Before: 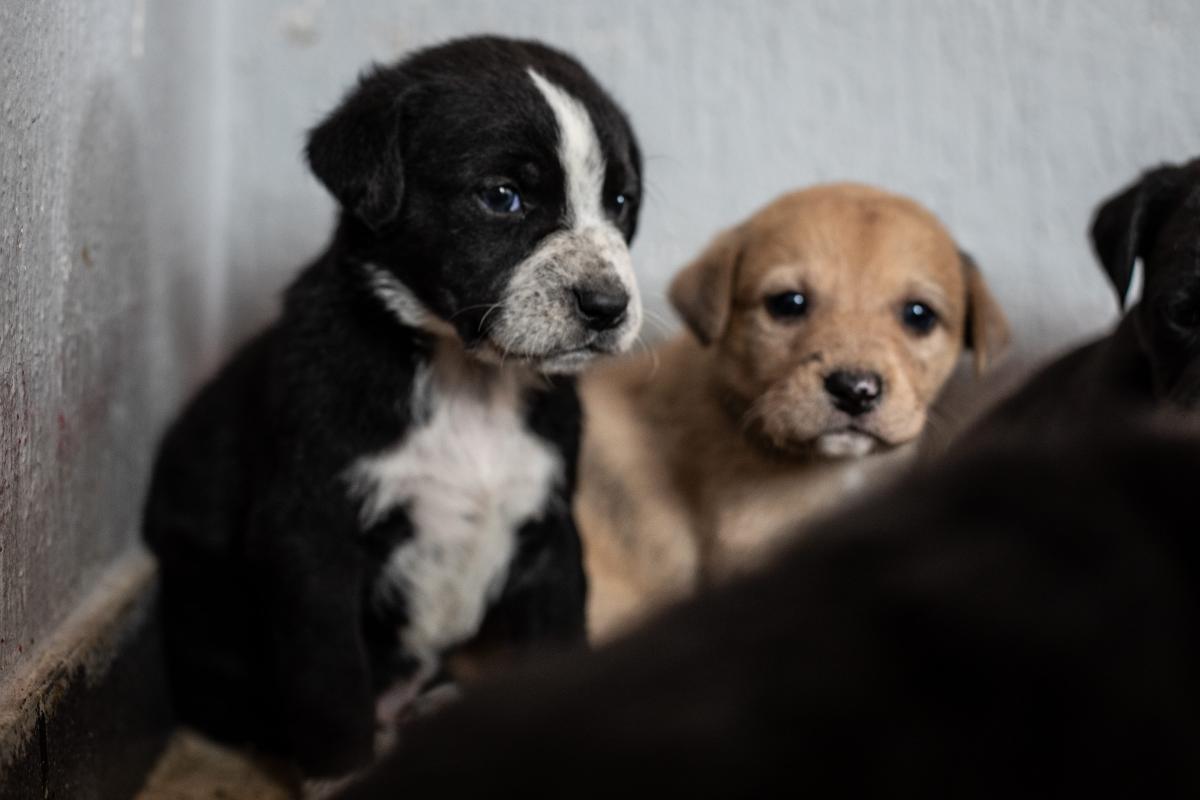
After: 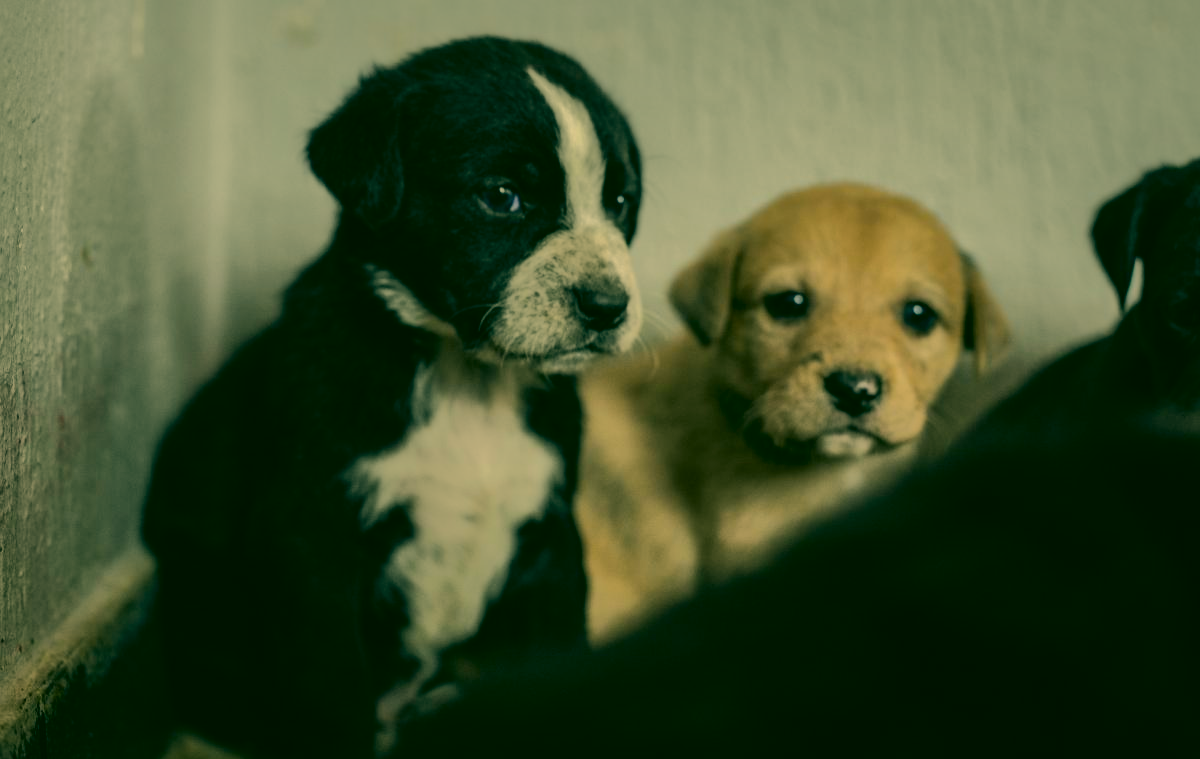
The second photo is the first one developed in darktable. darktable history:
shadows and highlights: shadows -19.91, highlights -73.15
crop and rotate: top 0%, bottom 5.097%
color correction: highlights a* 5.62, highlights b* 33.57, shadows a* -25.86, shadows b* 4.02
exposure: exposure -0.04 EV, compensate highlight preservation false
